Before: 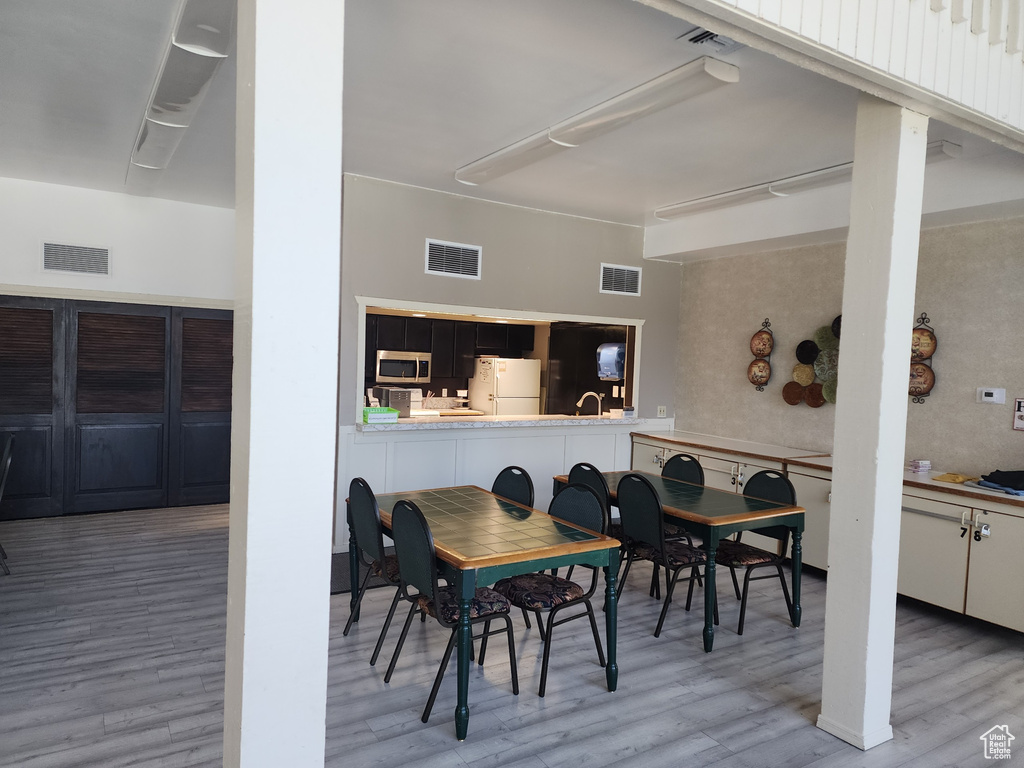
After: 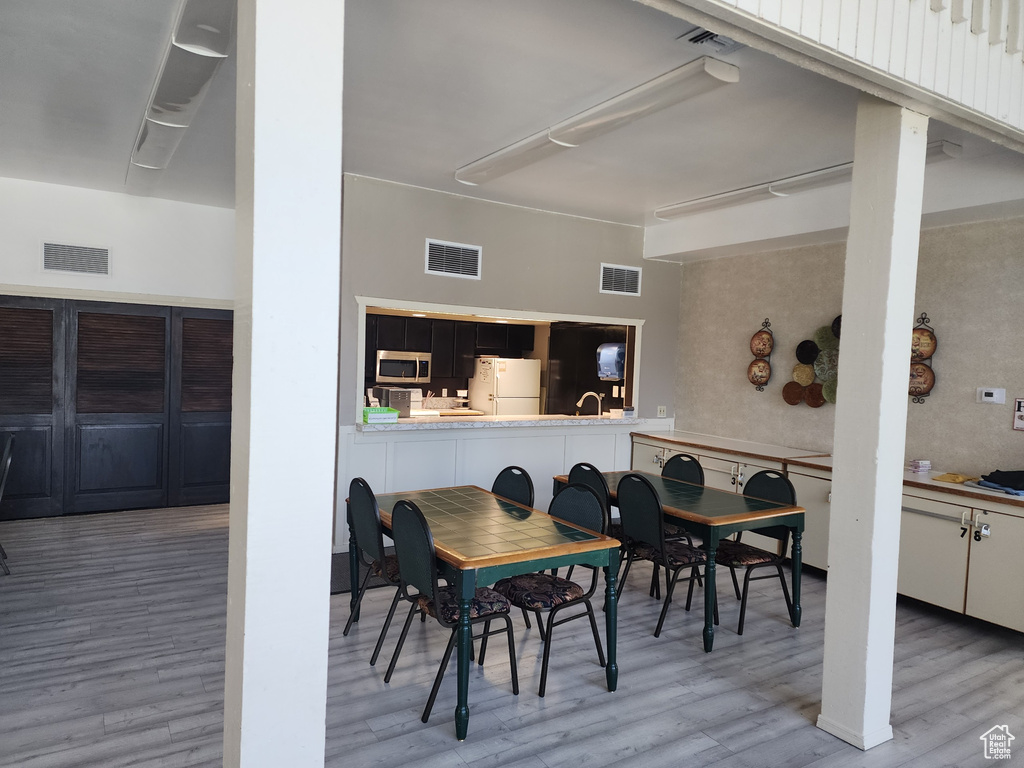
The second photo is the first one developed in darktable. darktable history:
shadows and highlights: white point adjustment 1.08, soften with gaussian
